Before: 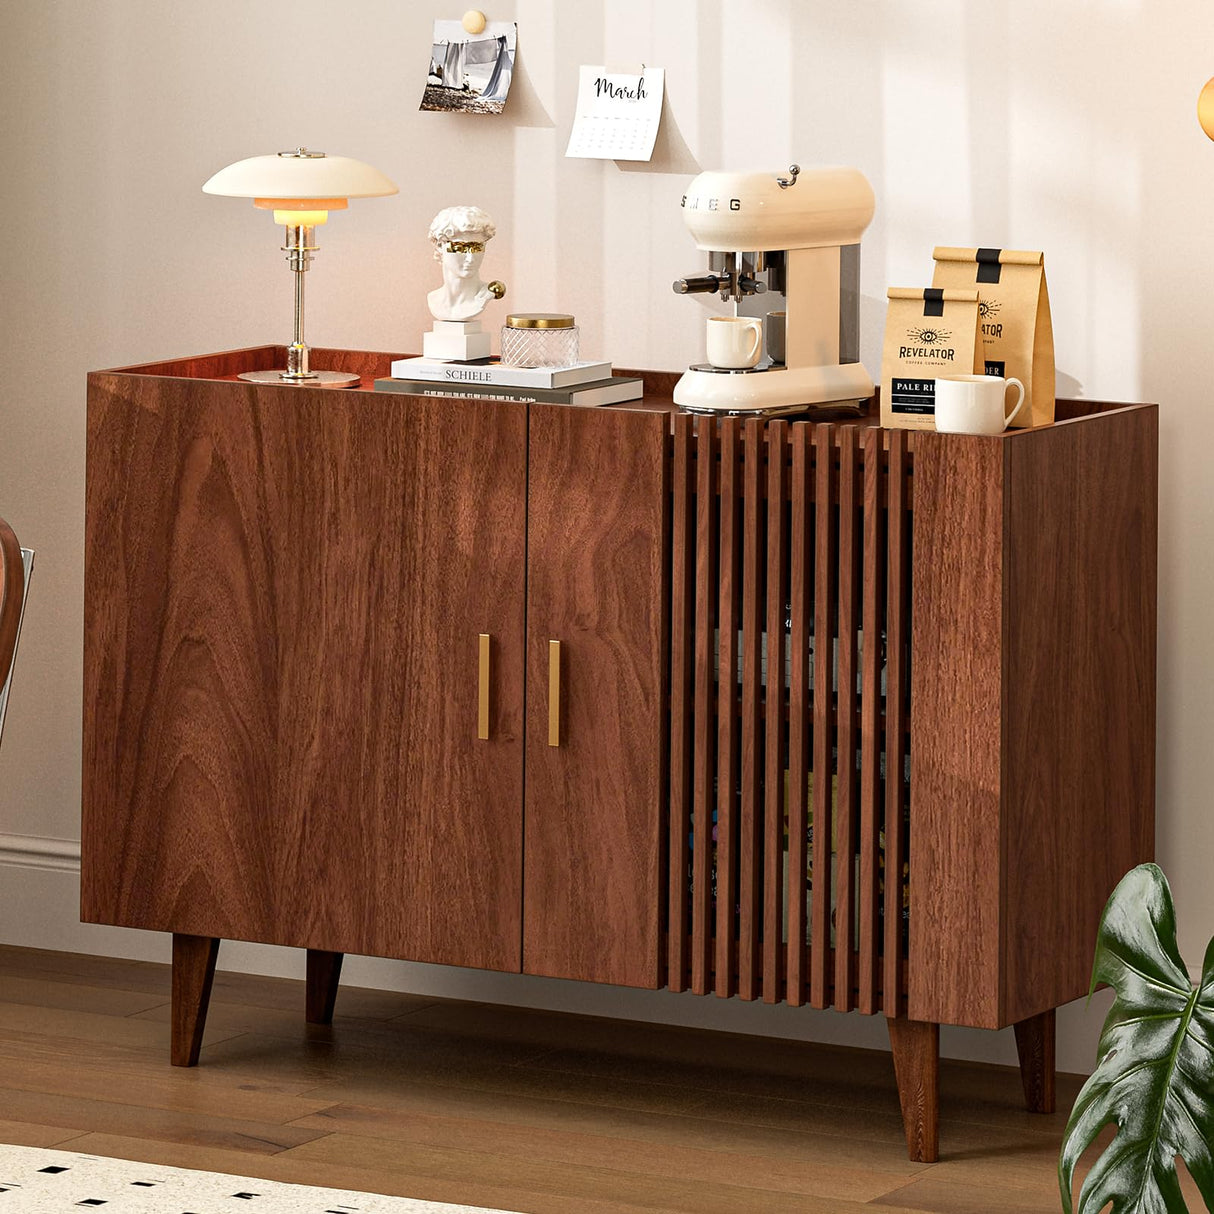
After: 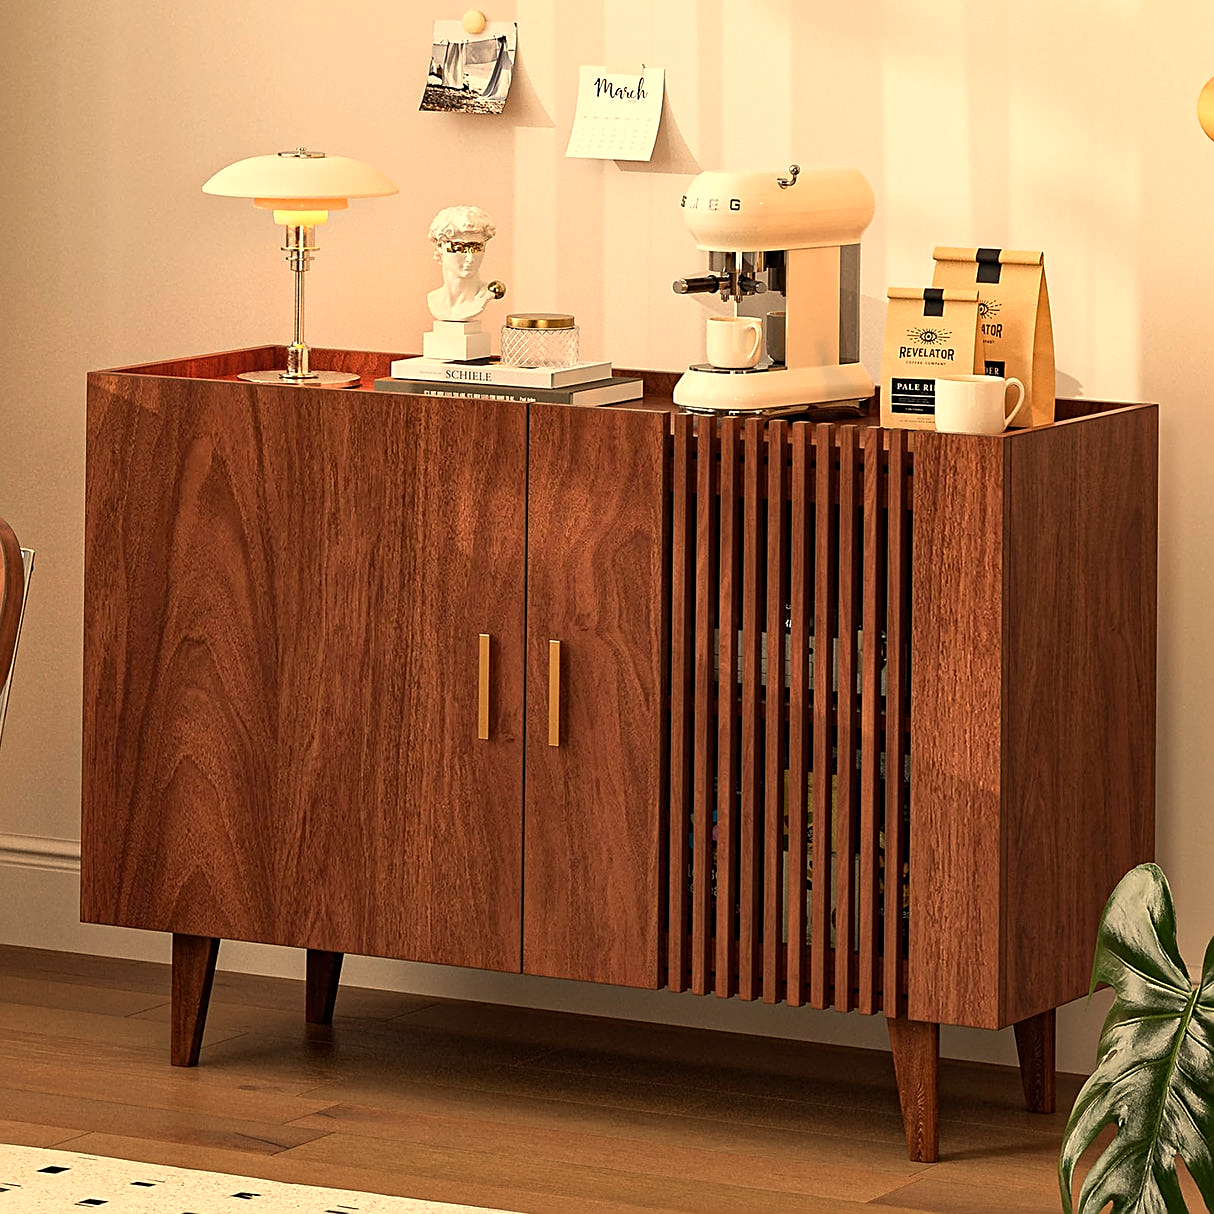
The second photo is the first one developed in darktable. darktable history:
sharpen: on, module defaults
white balance: red 1.138, green 0.996, blue 0.812
